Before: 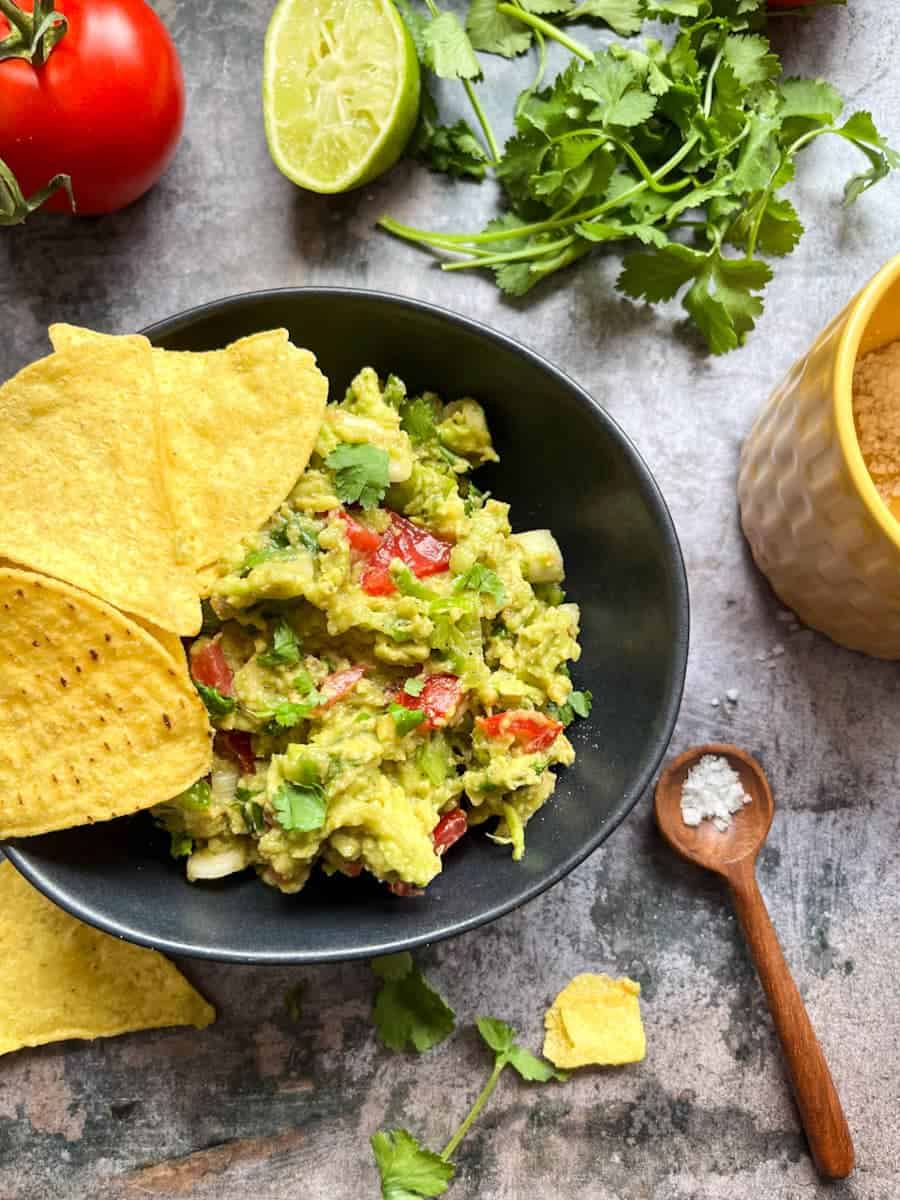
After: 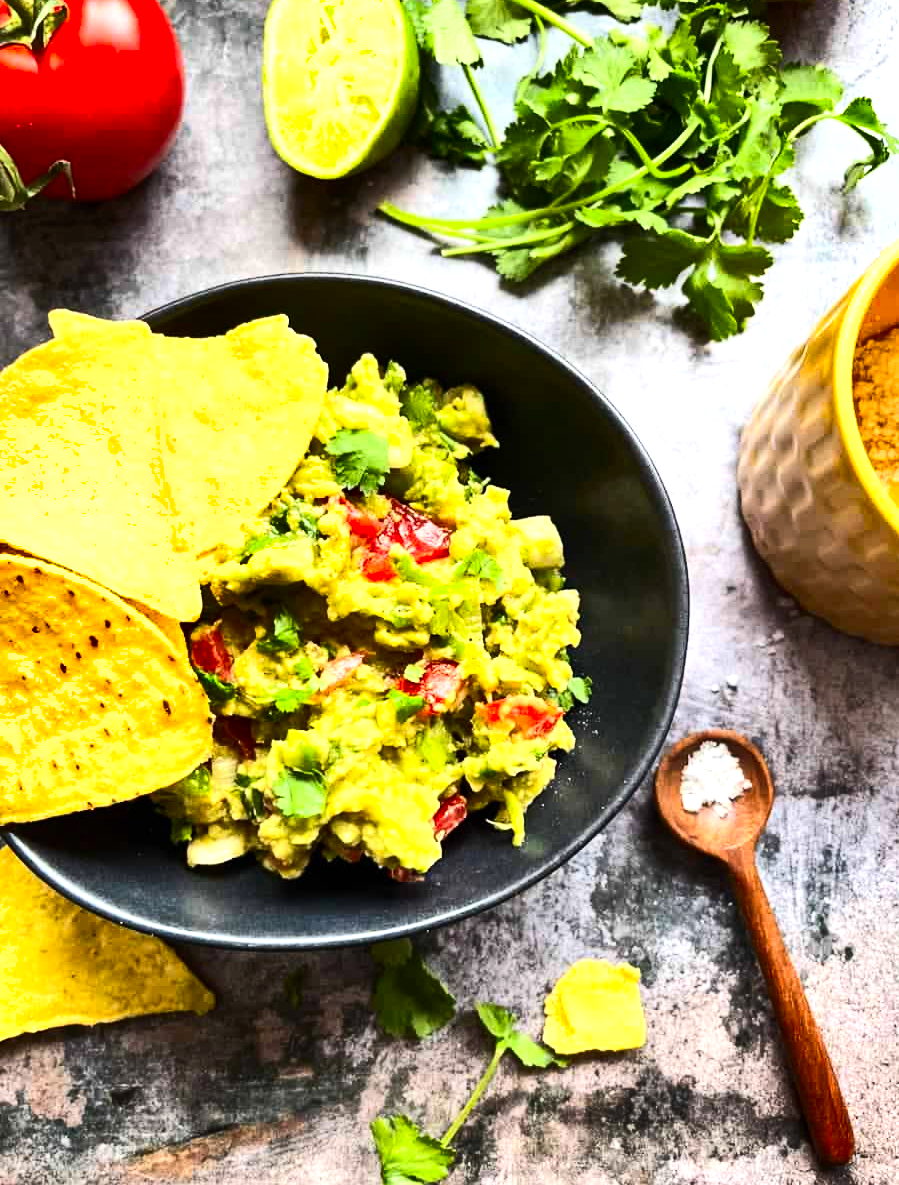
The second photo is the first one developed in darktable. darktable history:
contrast brightness saturation: contrast 0.232, brightness 0.097, saturation 0.29
shadows and highlights: shadows 73.64, highlights -61.03, soften with gaussian
tone equalizer: -8 EV -0.729 EV, -7 EV -0.73 EV, -6 EV -0.599 EV, -5 EV -0.381 EV, -3 EV 0.382 EV, -2 EV 0.6 EV, -1 EV 0.699 EV, +0 EV 0.764 EV, edges refinement/feathering 500, mask exposure compensation -1.57 EV, preserve details no
crop: top 1.169%, right 0.02%
